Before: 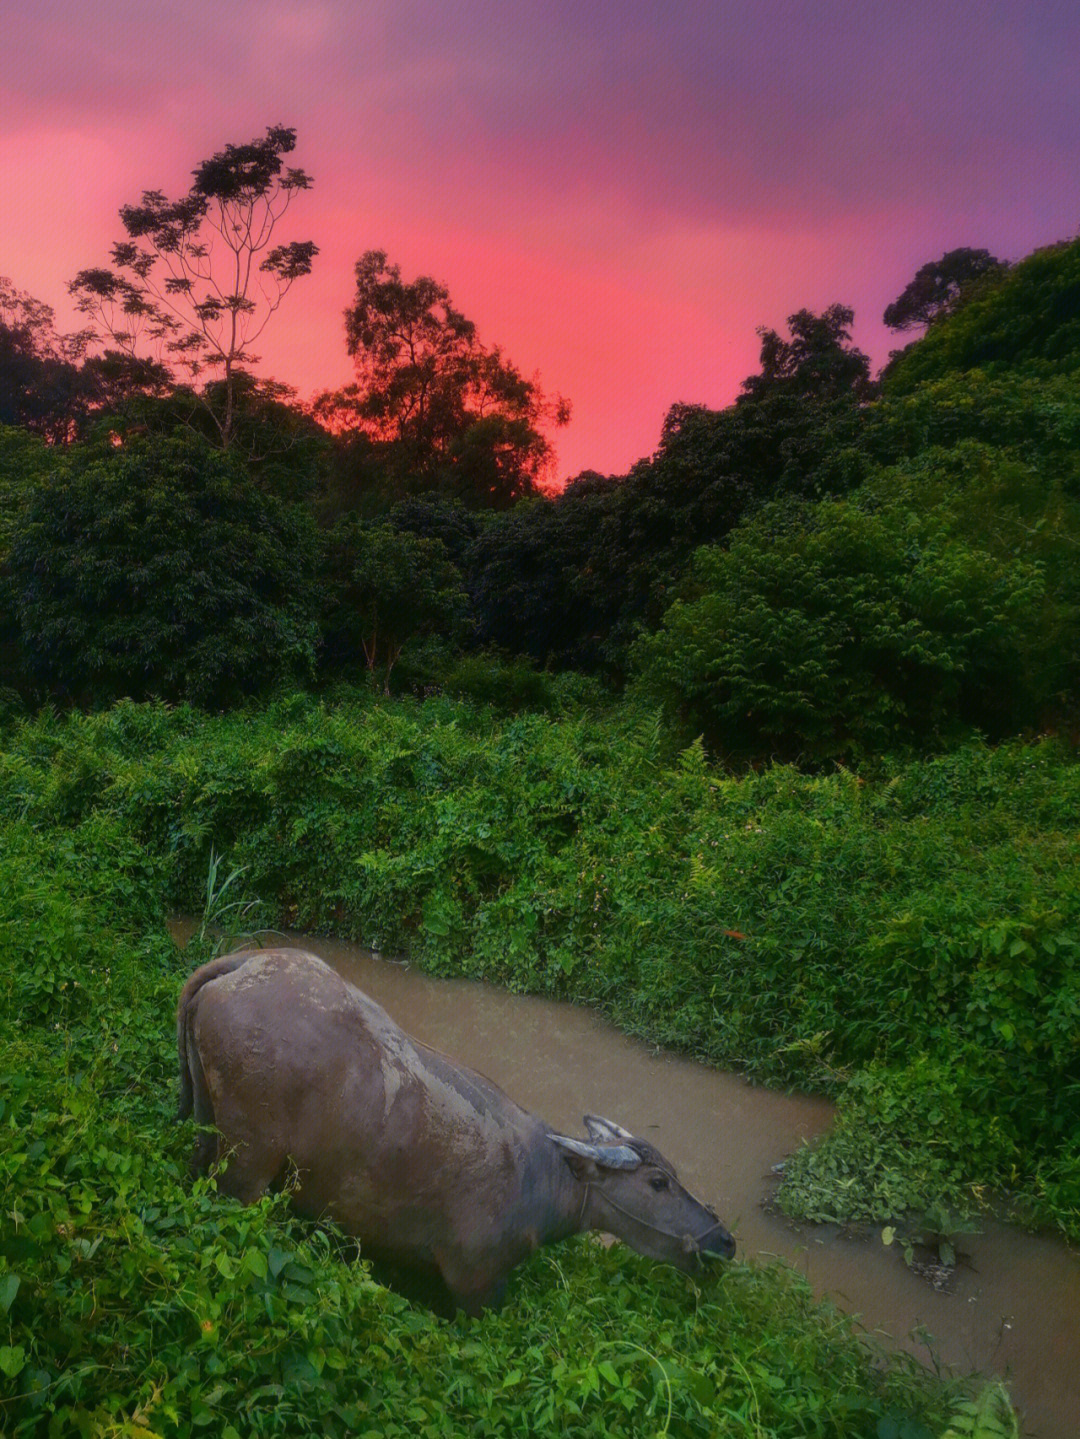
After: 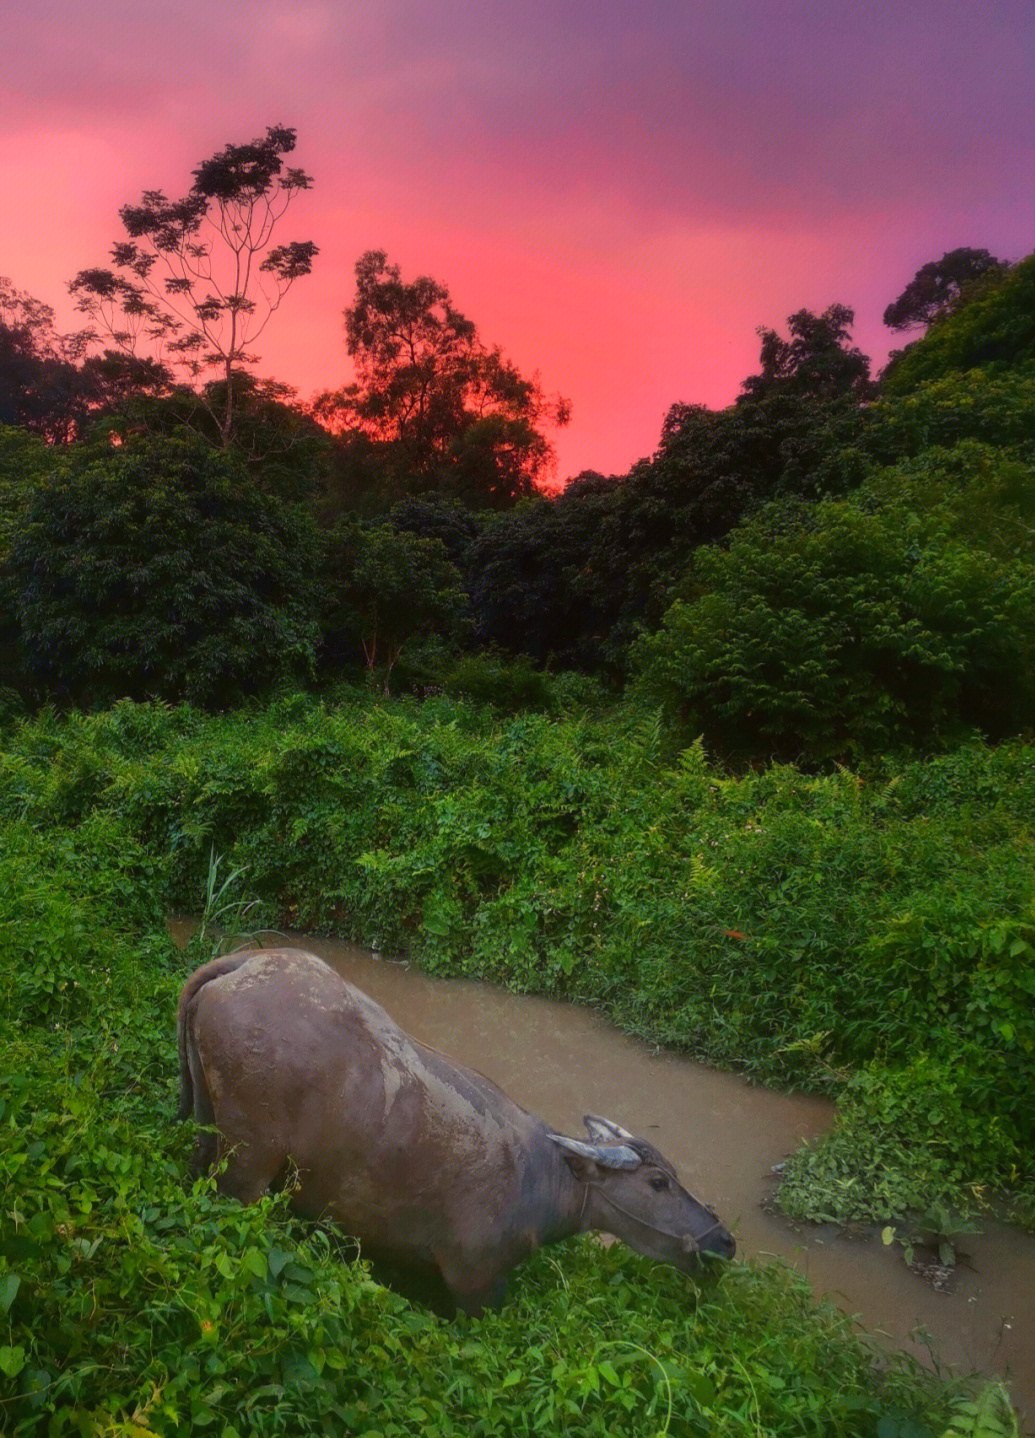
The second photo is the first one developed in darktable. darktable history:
crop: right 4.126%, bottom 0.031%
exposure: exposure 0.2 EV, compensate highlight preservation false
color correction: highlights a* -0.95, highlights b* 4.5, shadows a* 3.55
